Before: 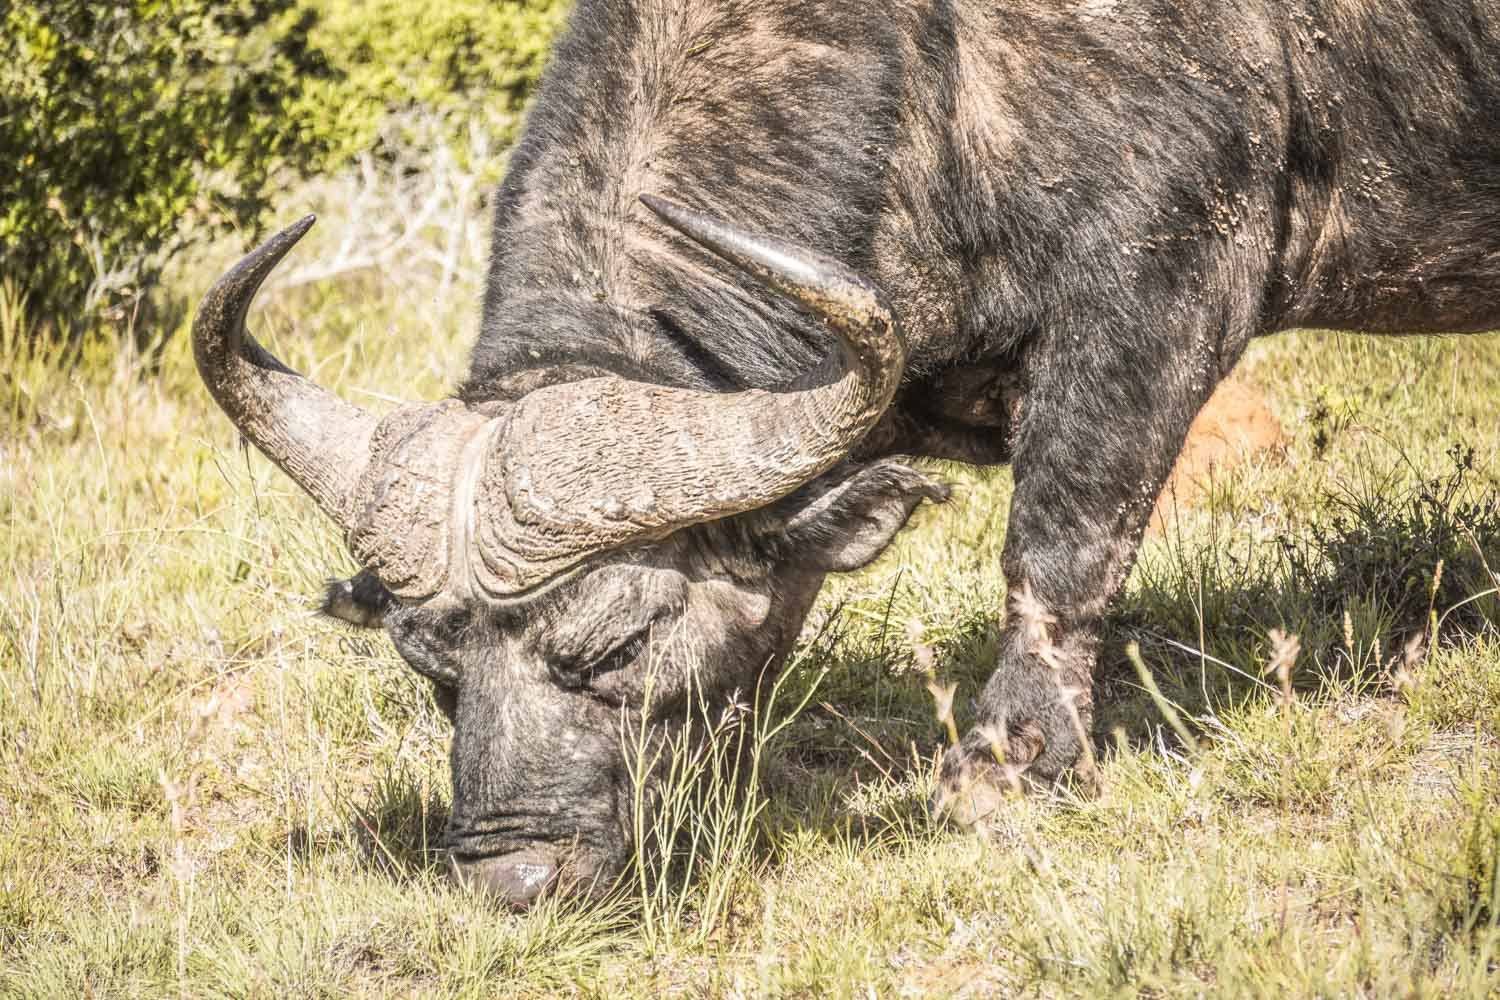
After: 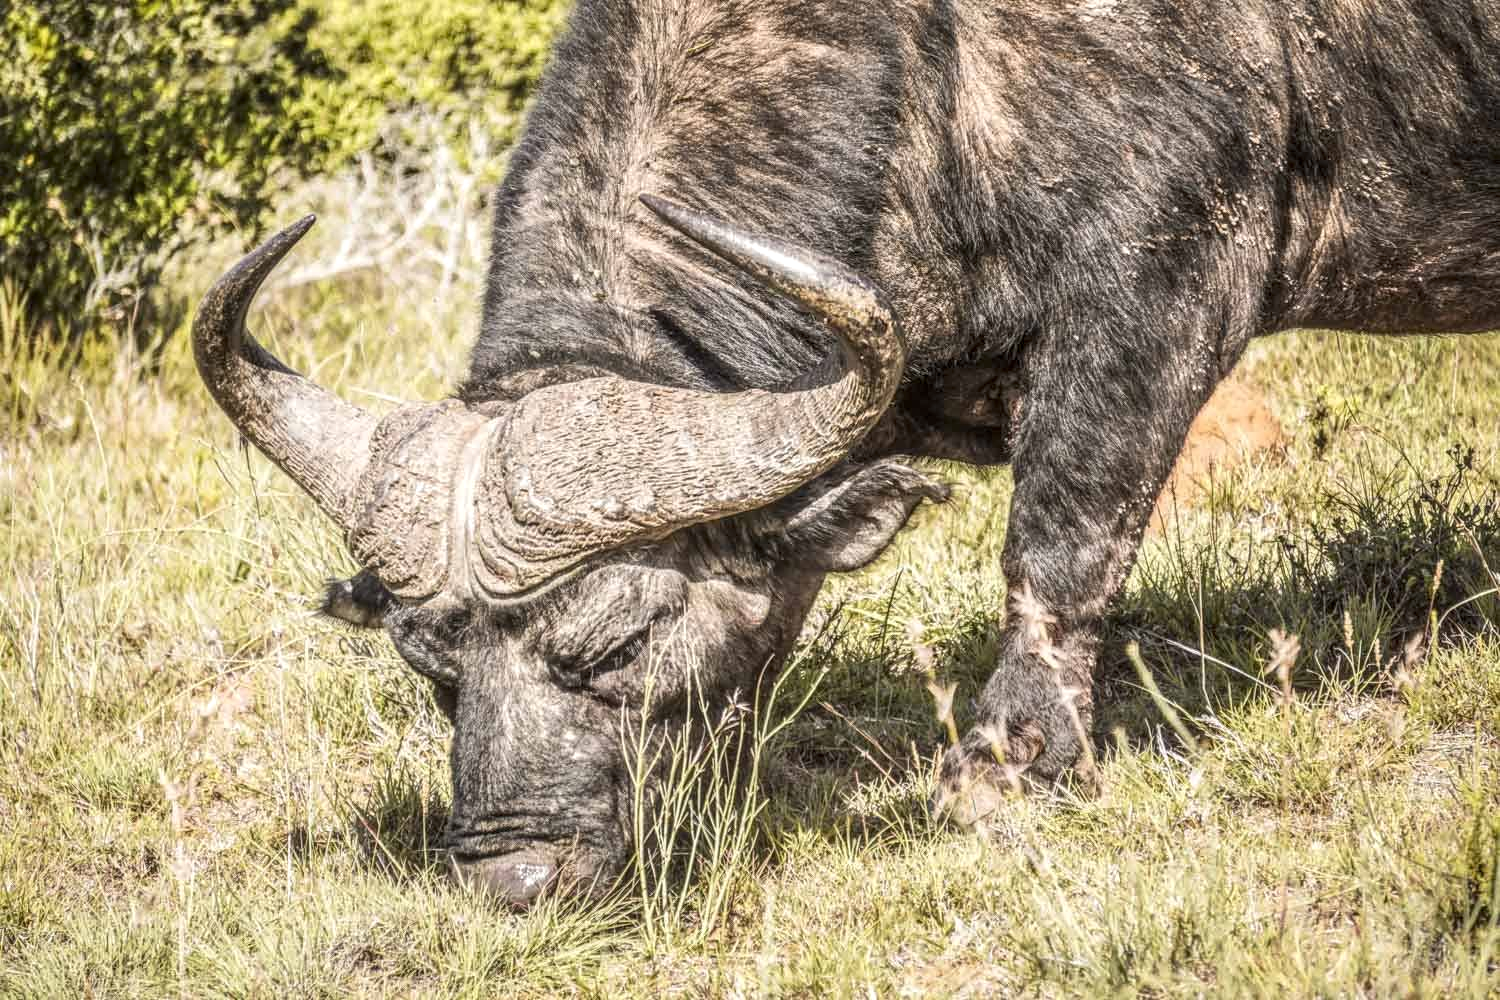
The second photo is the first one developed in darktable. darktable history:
contrast brightness saturation: contrast 0.031, brightness -0.033
local contrast: on, module defaults
